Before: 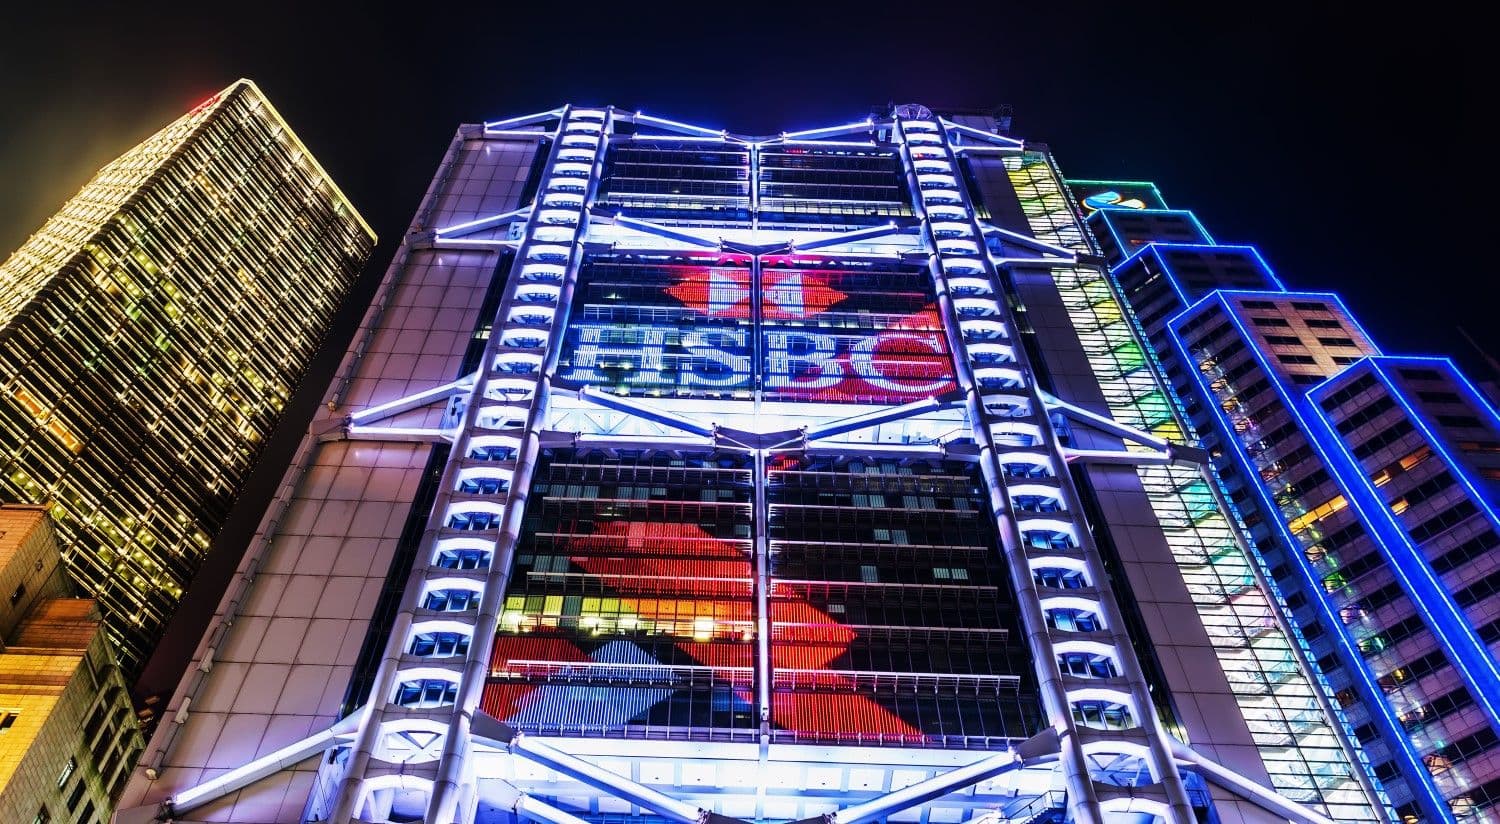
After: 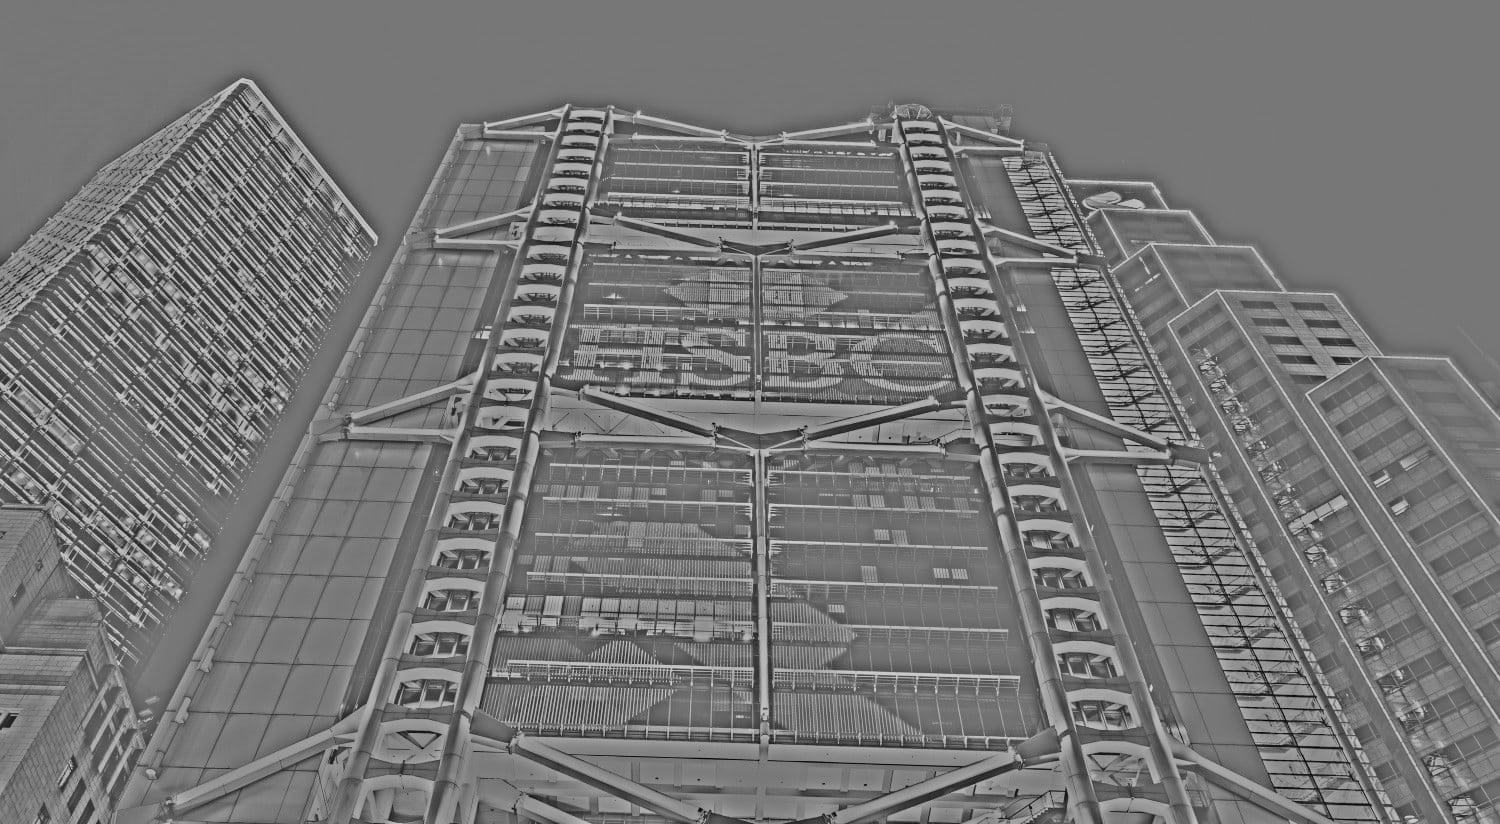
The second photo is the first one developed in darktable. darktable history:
highpass: sharpness 25.84%, contrast boost 14.94%
sigmoid: skew -0.2, preserve hue 0%, red attenuation 0.1, red rotation 0.035, green attenuation 0.1, green rotation -0.017, blue attenuation 0.15, blue rotation -0.052, base primaries Rec2020
